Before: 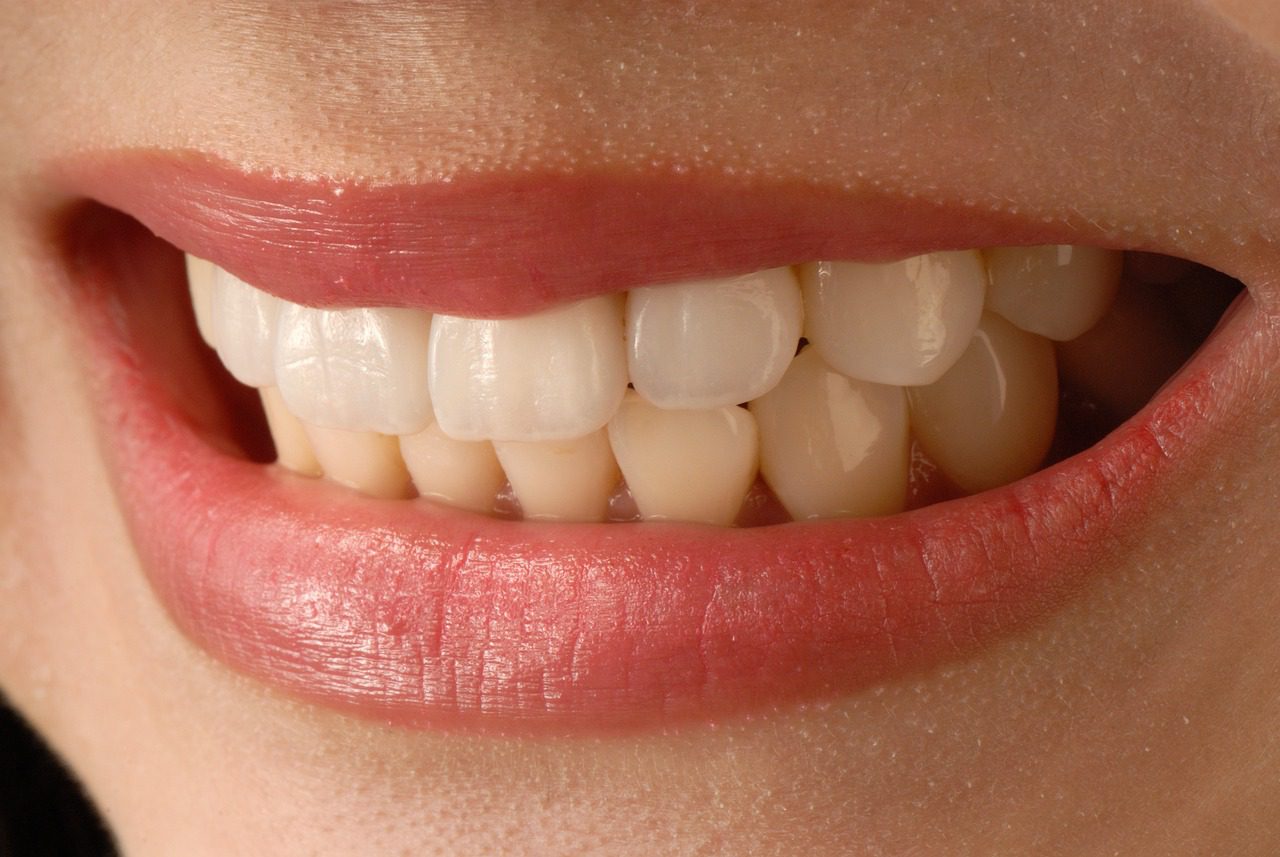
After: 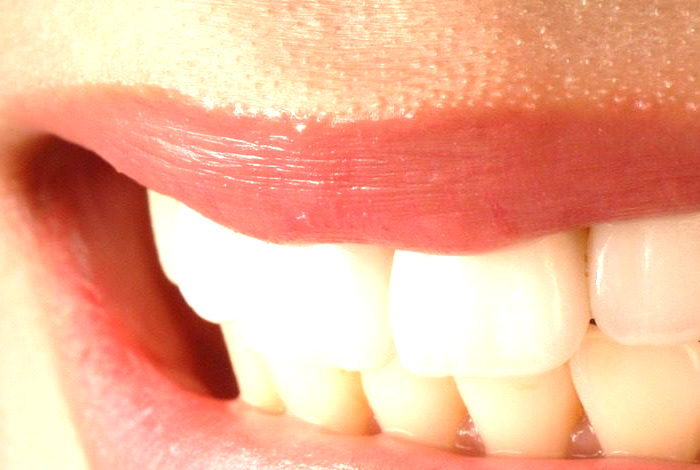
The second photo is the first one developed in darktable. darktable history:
exposure: black level correction 0, exposure 1.2 EV, compensate highlight preservation false
crop and rotate: left 3.047%, top 7.509%, right 42.236%, bottom 37.598%
